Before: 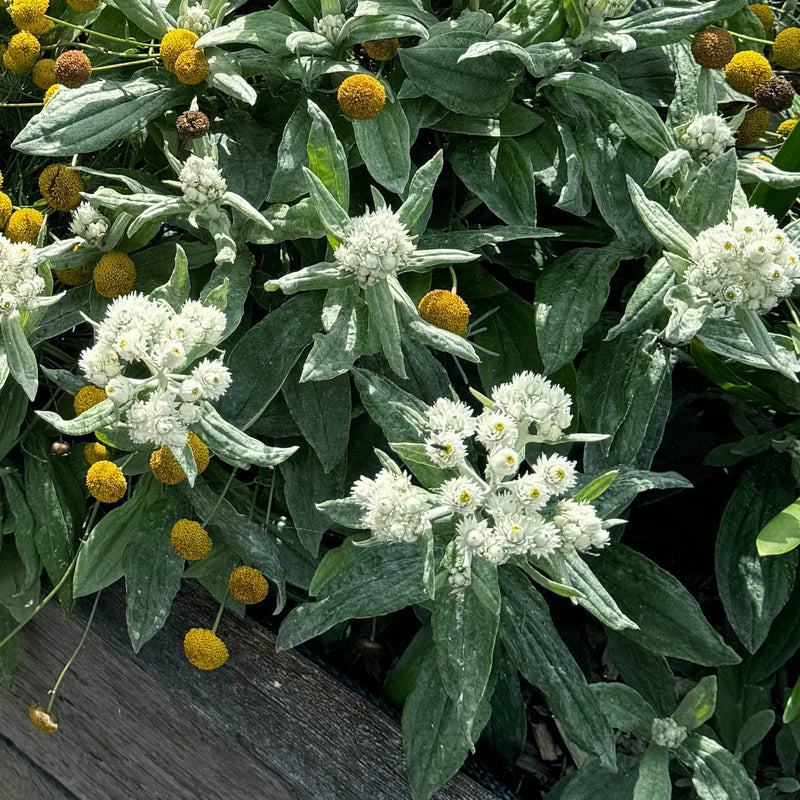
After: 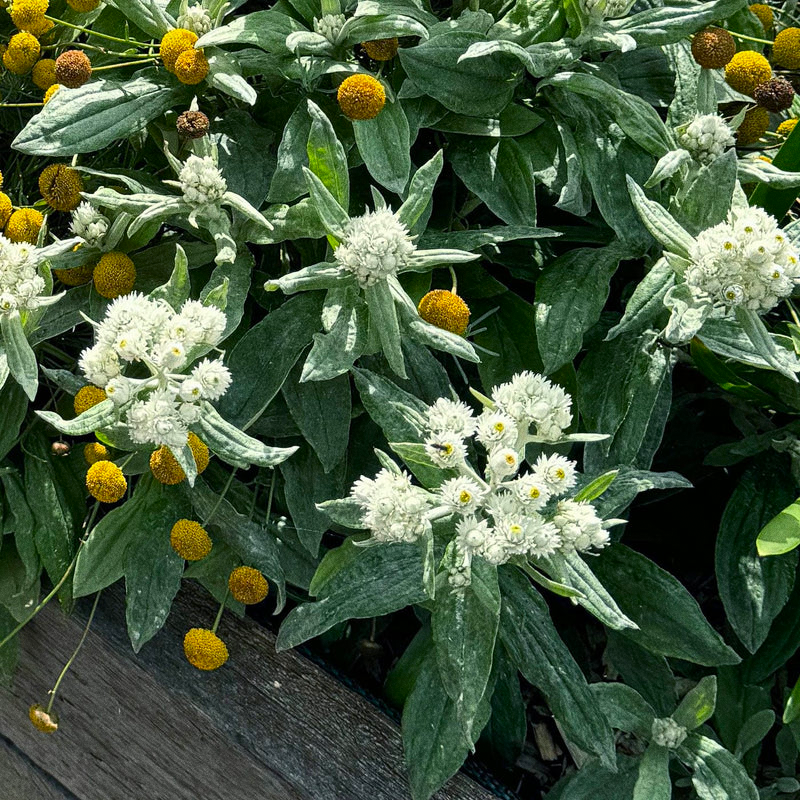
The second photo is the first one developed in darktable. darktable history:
contrast brightness saturation: contrast 0.08, saturation 0.2
grain: coarseness 0.09 ISO
